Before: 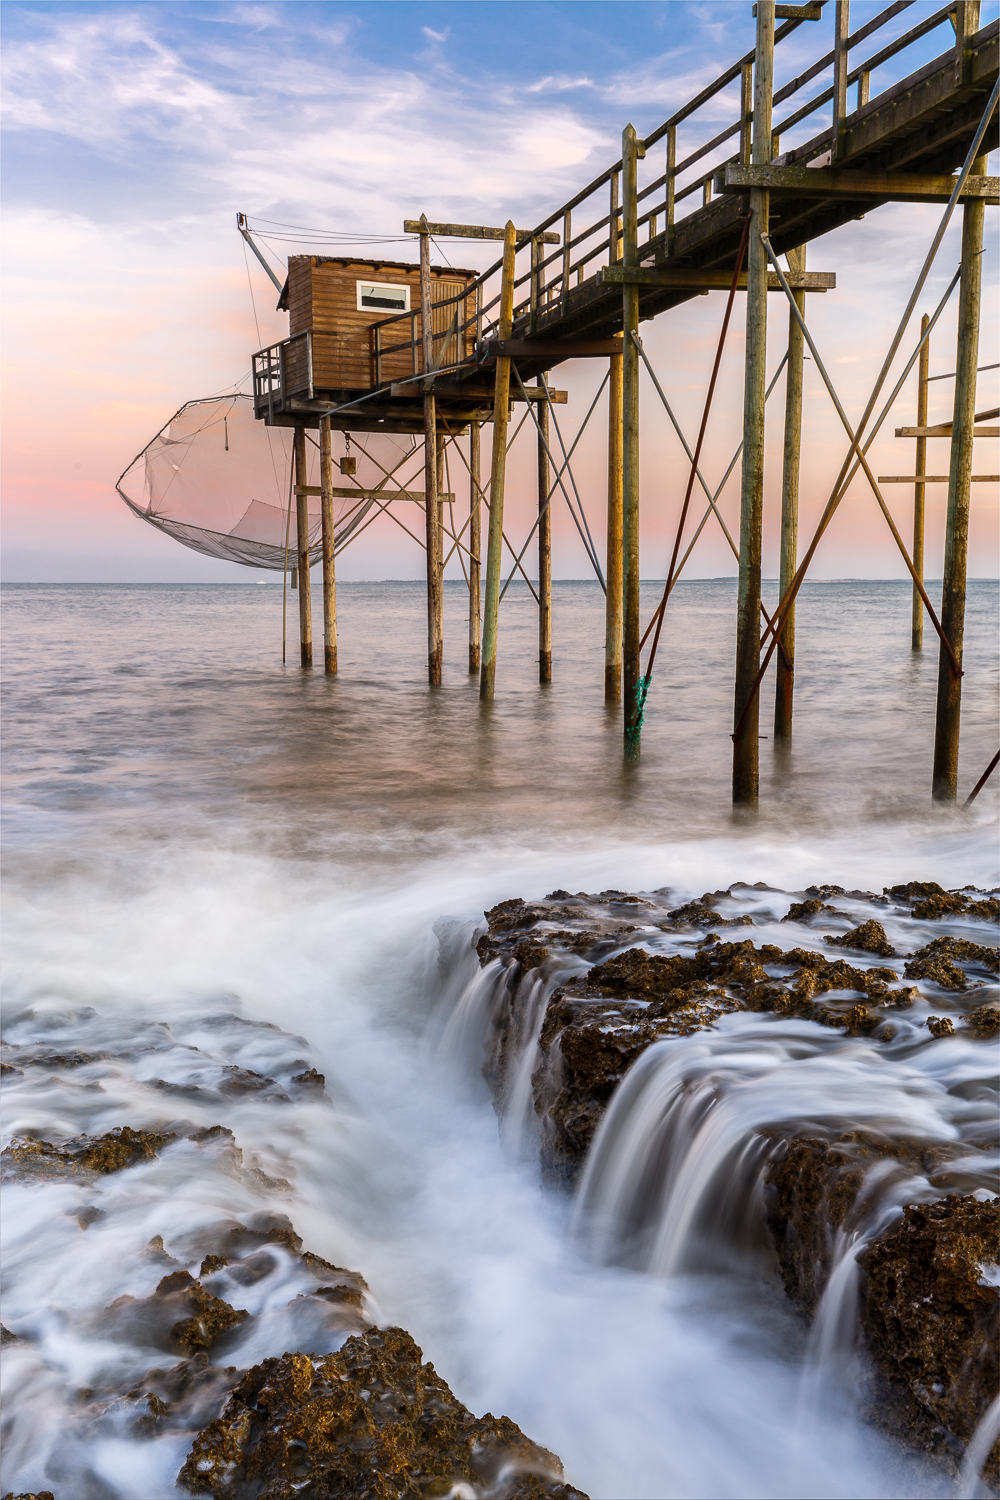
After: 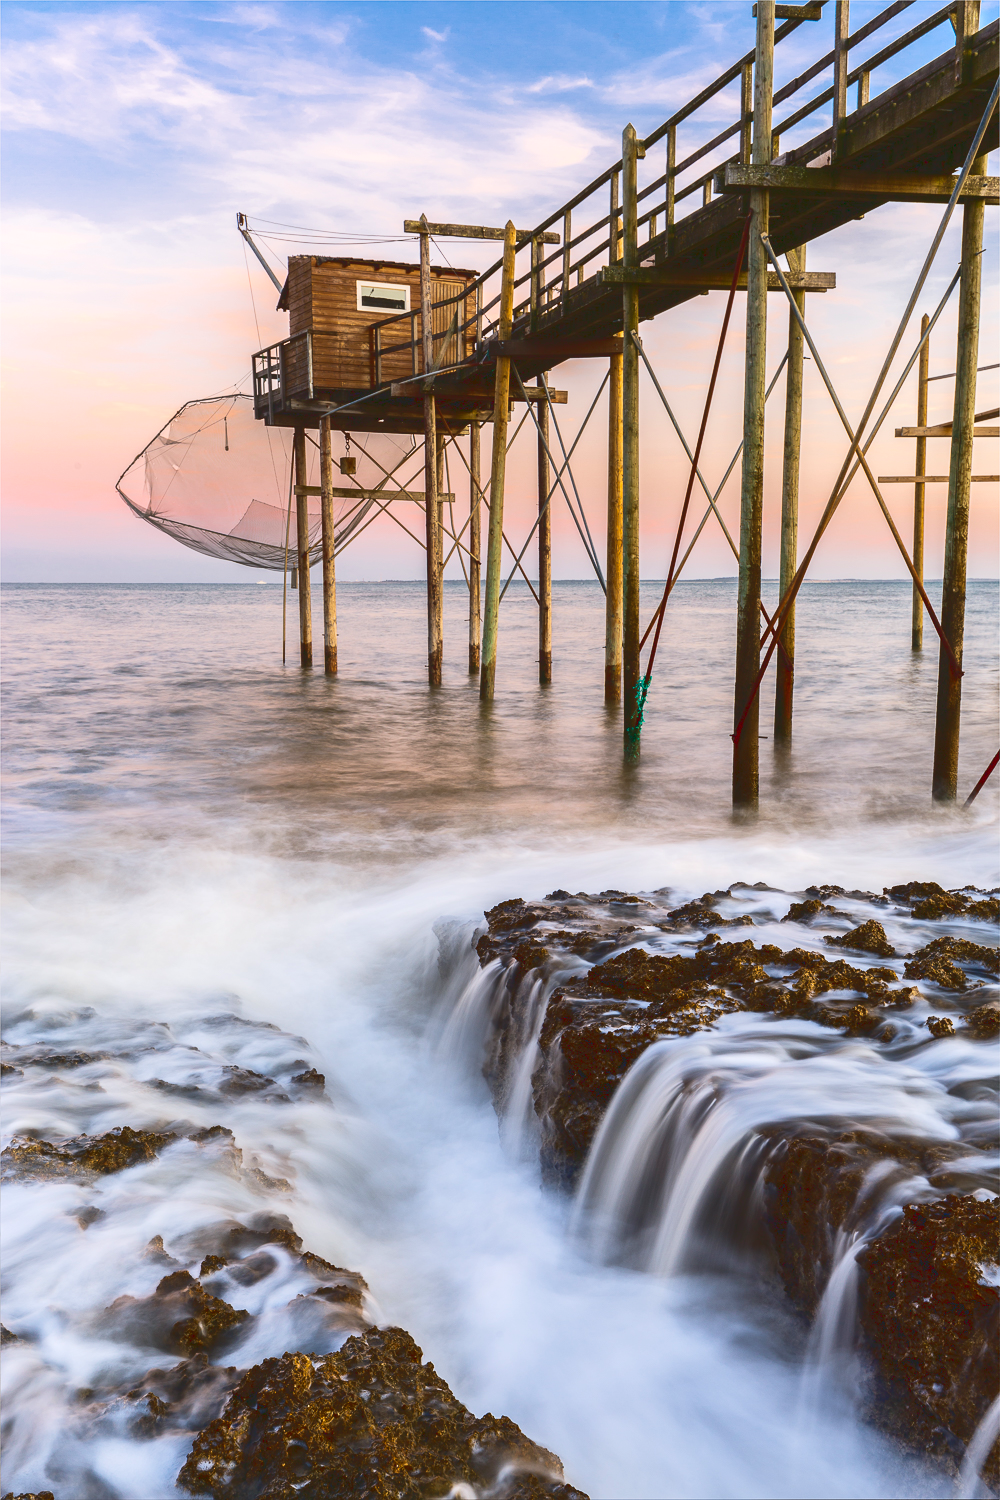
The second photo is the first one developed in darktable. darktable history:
velvia: strength 15%
tone curve: curves: ch0 [(0, 0.129) (0.187, 0.207) (0.729, 0.789) (1, 1)], color space Lab, linked channels, preserve colors none
